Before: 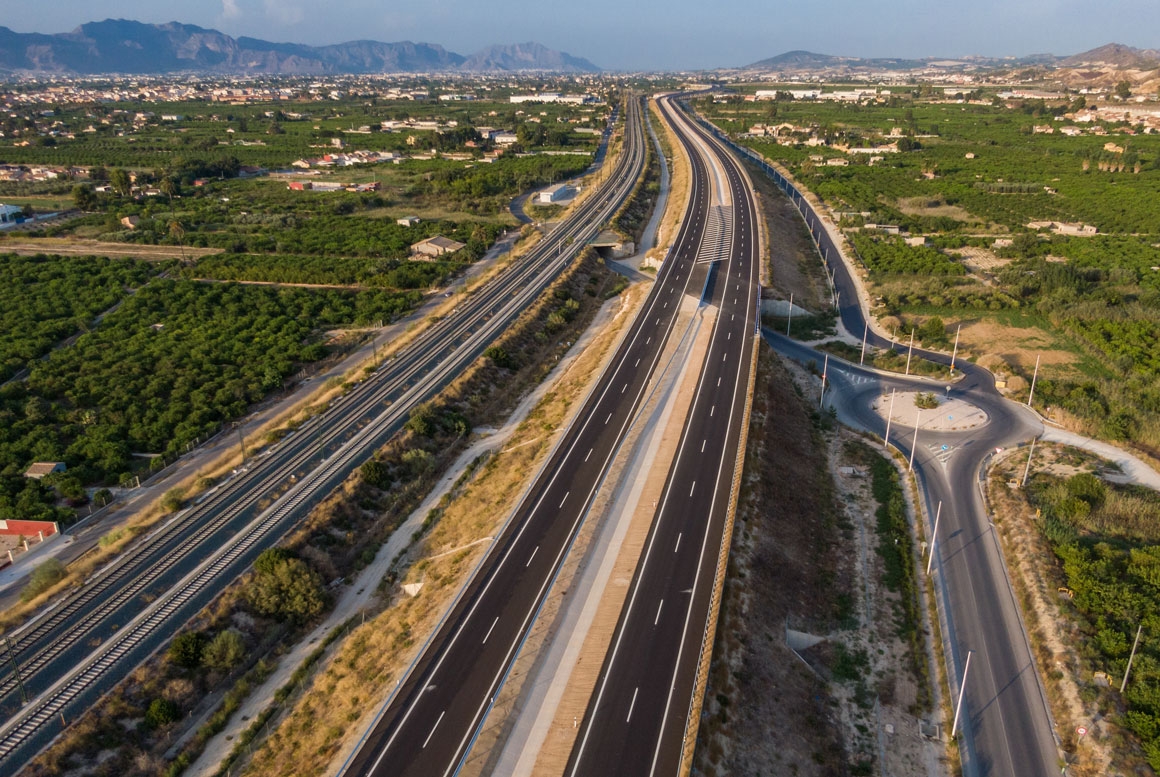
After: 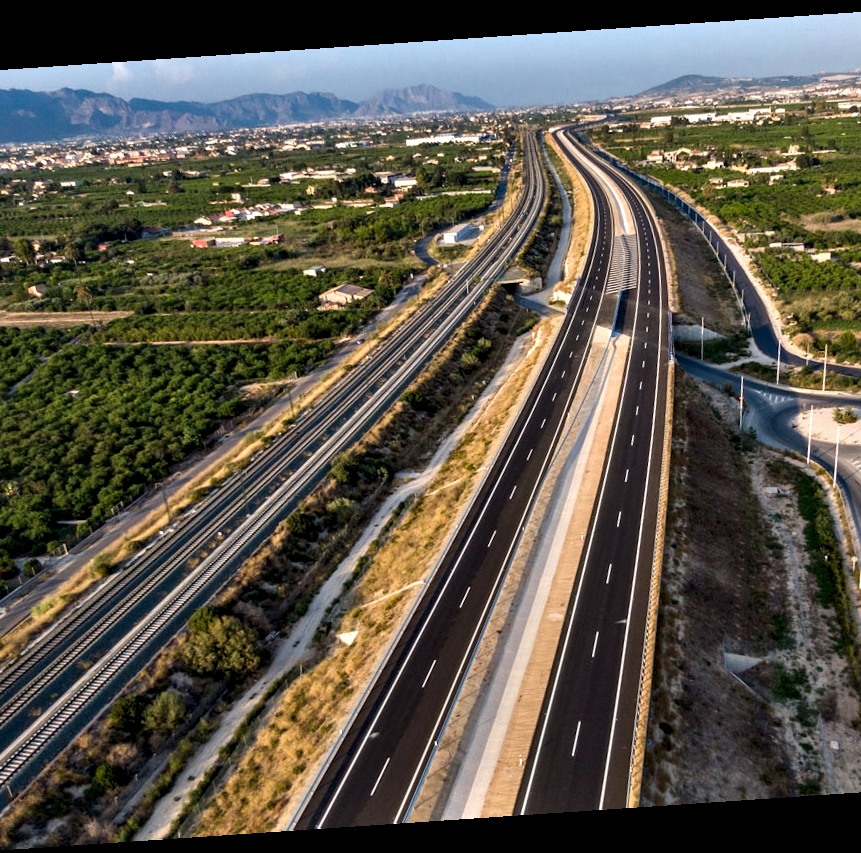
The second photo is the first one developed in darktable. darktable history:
contrast equalizer: octaves 7, y [[0.6 ×6], [0.55 ×6], [0 ×6], [0 ×6], [0 ×6]]
crop and rotate: left 9.061%, right 20.142%
rotate and perspective: rotation -4.2°, shear 0.006, automatic cropping off
